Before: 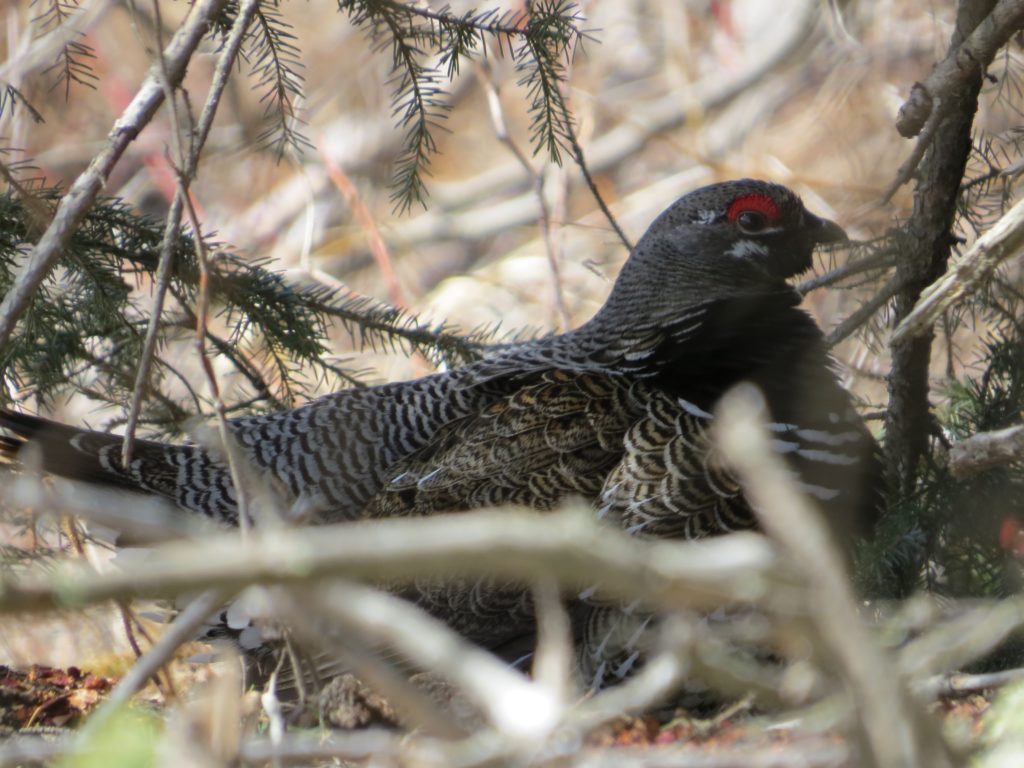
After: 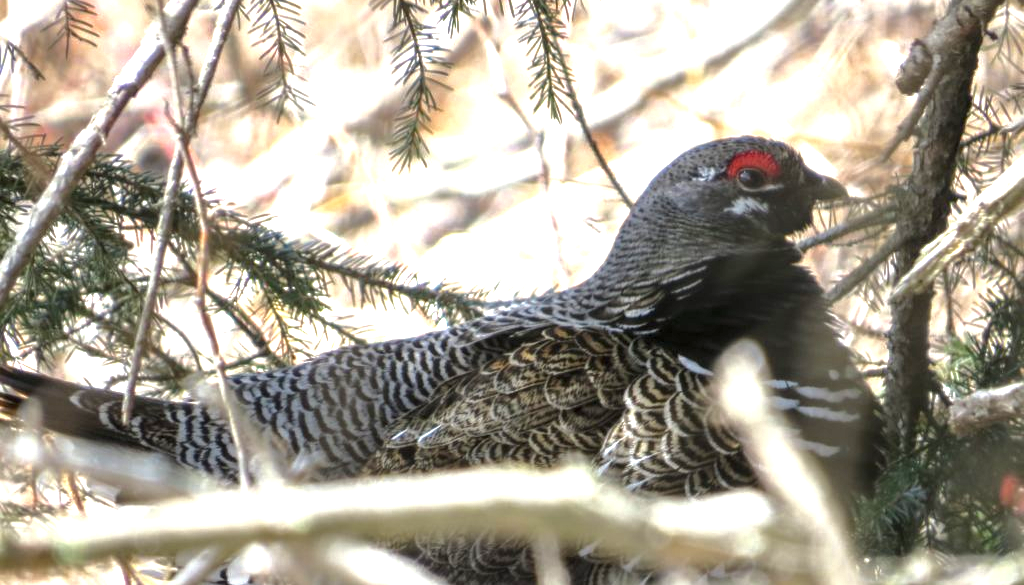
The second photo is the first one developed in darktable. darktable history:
crop: top 5.643%, bottom 18.123%
exposure: black level correction 0, exposure 1.337 EV, compensate exposure bias true, compensate highlight preservation false
tone curve: curves: ch0 [(0, 0) (0.568, 0.517) (0.8, 0.717) (1, 1)], color space Lab, independent channels, preserve colors none
local contrast: detail 138%
